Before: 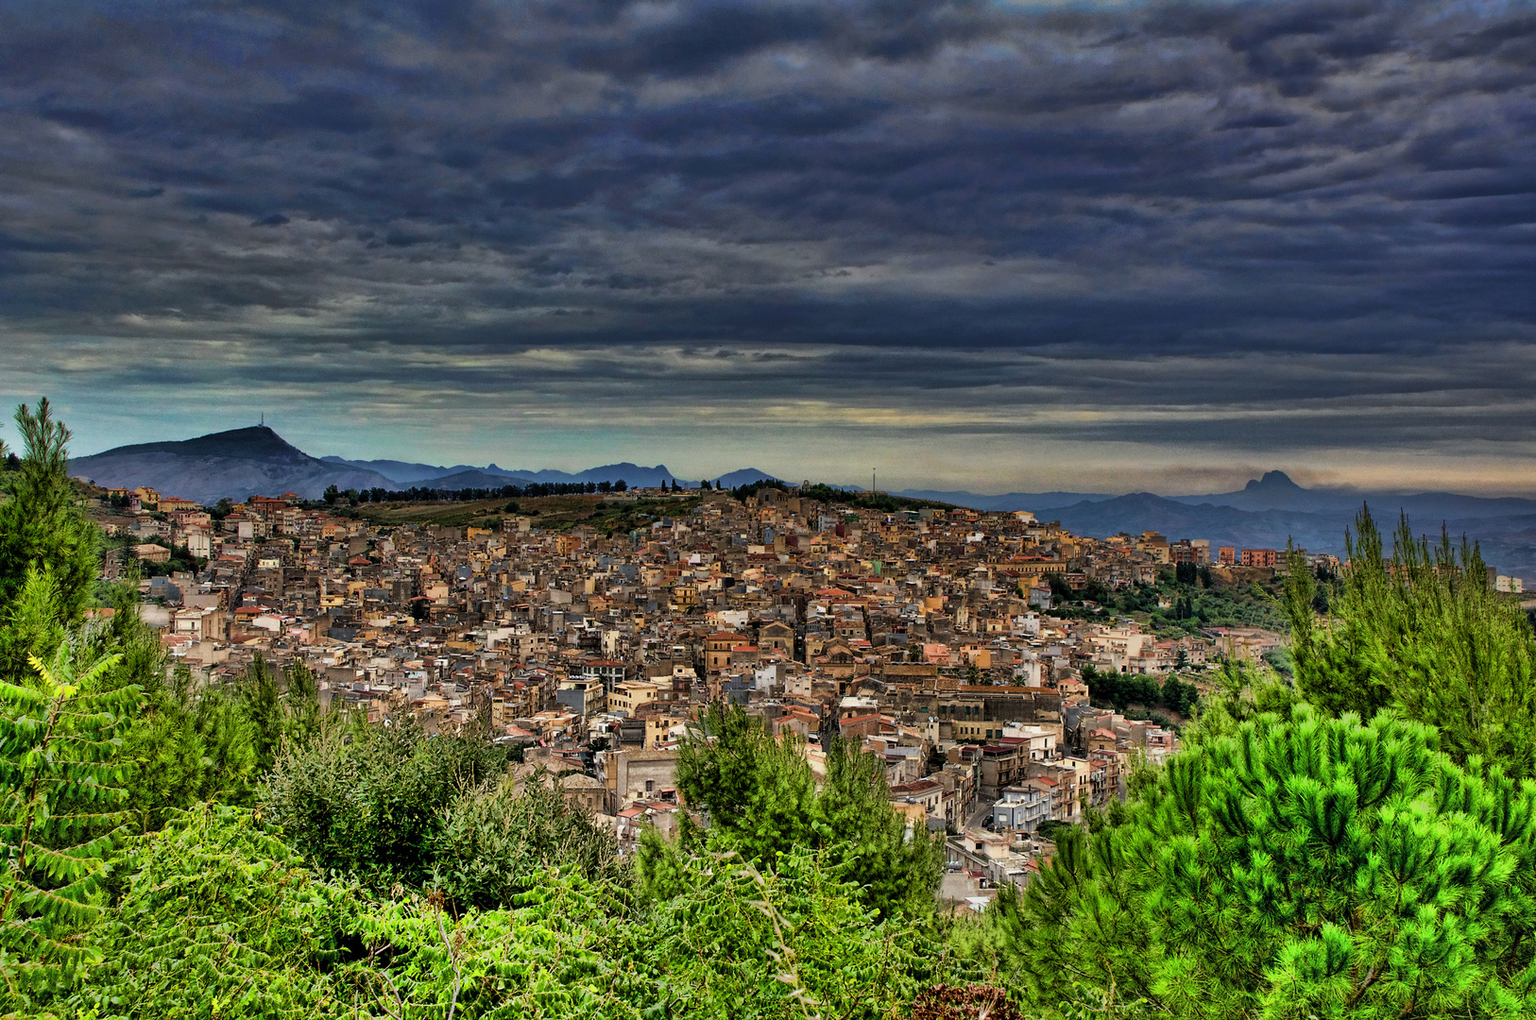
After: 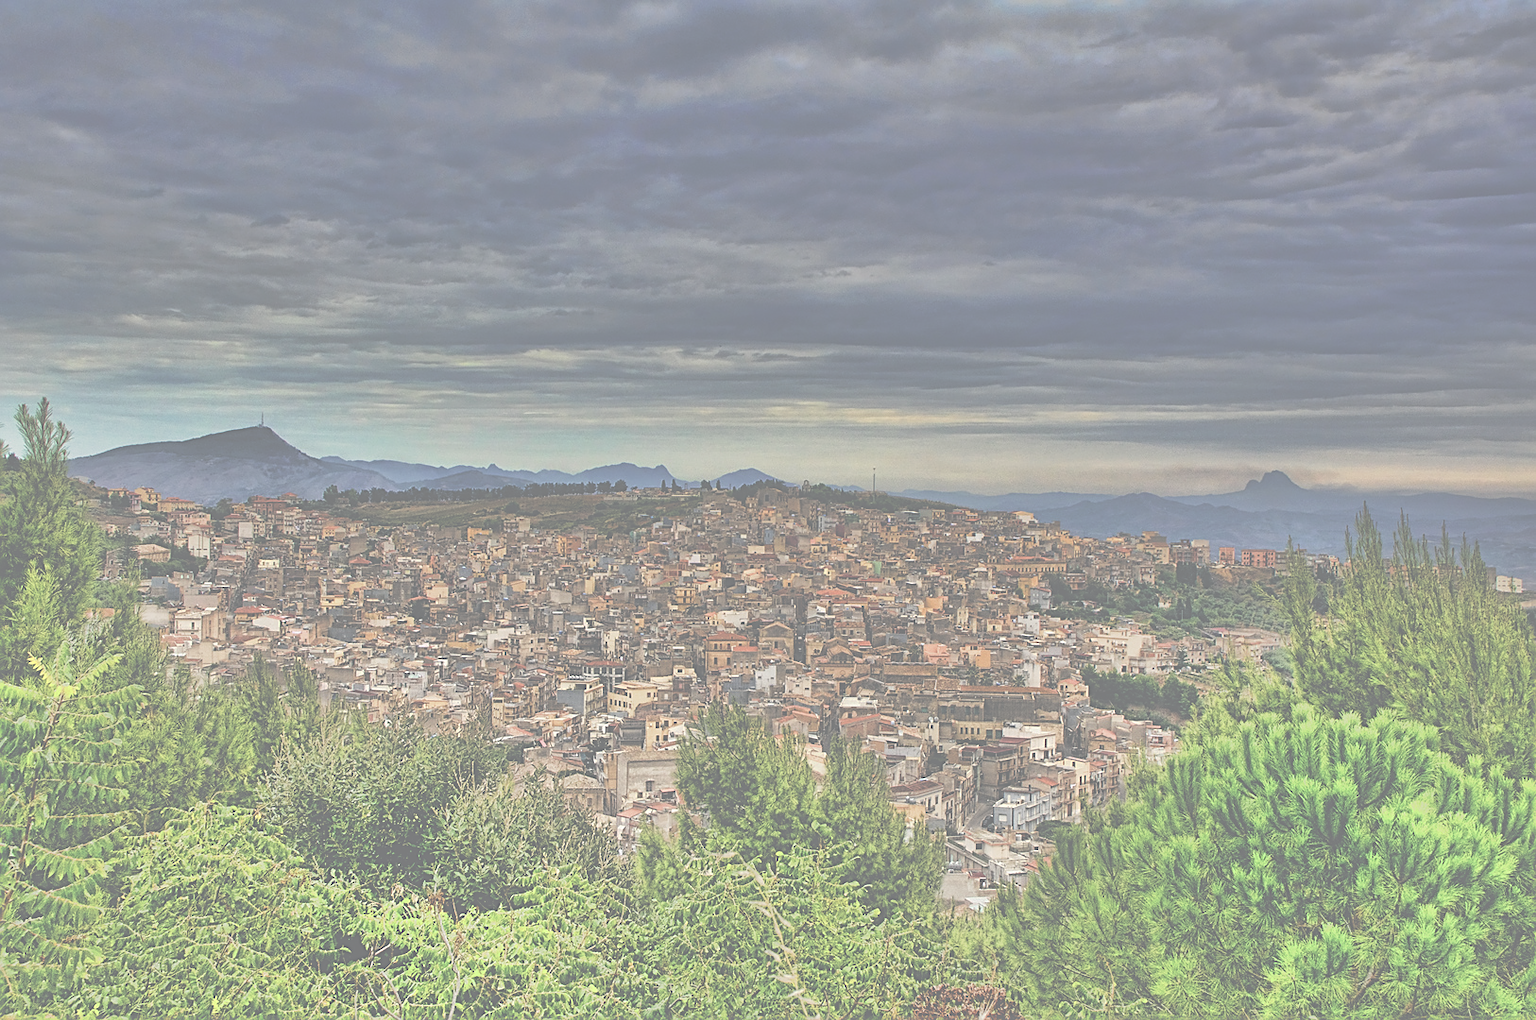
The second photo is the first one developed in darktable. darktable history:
sharpen: on, module defaults
exposure: black level correction -0.06, exposure -0.05 EV, compensate highlight preservation false
tone curve: curves: ch0 [(0, 0) (0.003, 0.275) (0.011, 0.288) (0.025, 0.309) (0.044, 0.326) (0.069, 0.346) (0.1, 0.37) (0.136, 0.396) (0.177, 0.432) (0.224, 0.473) (0.277, 0.516) (0.335, 0.566) (0.399, 0.611) (0.468, 0.661) (0.543, 0.711) (0.623, 0.761) (0.709, 0.817) (0.801, 0.867) (0.898, 0.911) (1, 1)], preserve colors none
color correction: highlights a* 0.248, highlights b* 2.73, shadows a* -1.09, shadows b* -4.64
